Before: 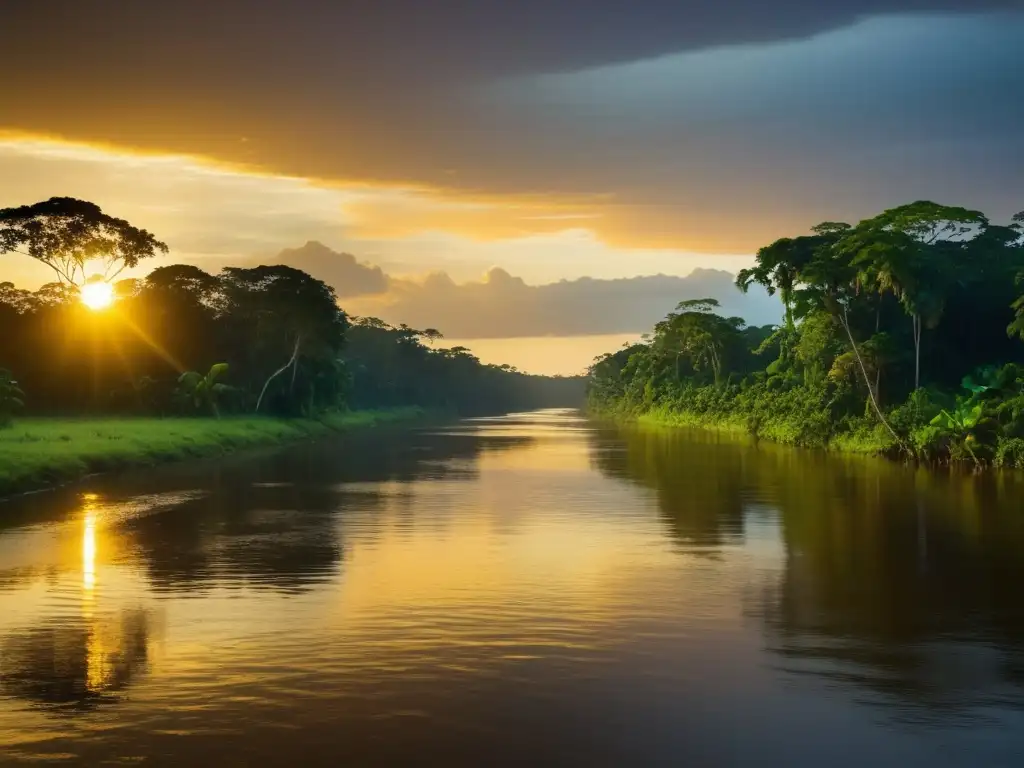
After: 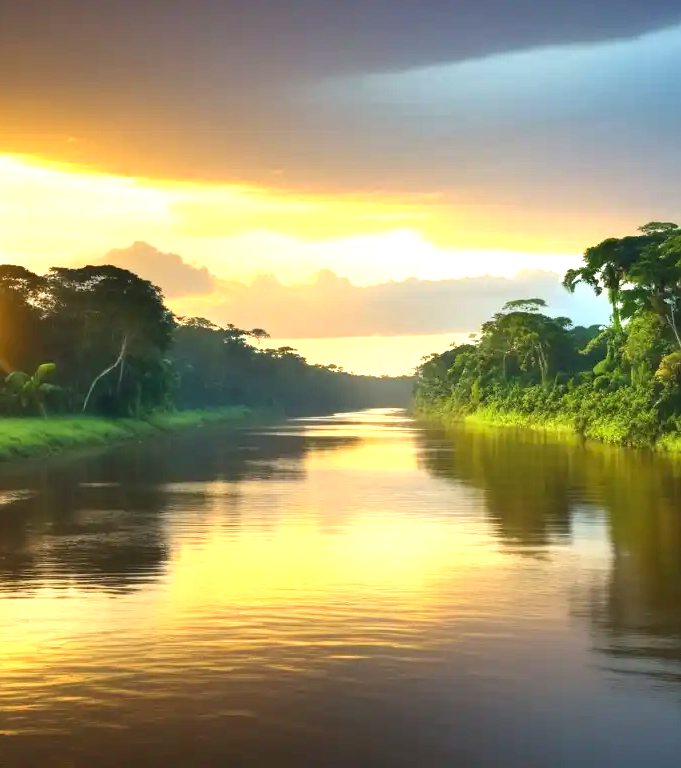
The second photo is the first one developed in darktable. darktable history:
exposure: black level correction 0, exposure 1.2 EV, compensate highlight preservation false
crop: left 16.899%, right 16.556%
